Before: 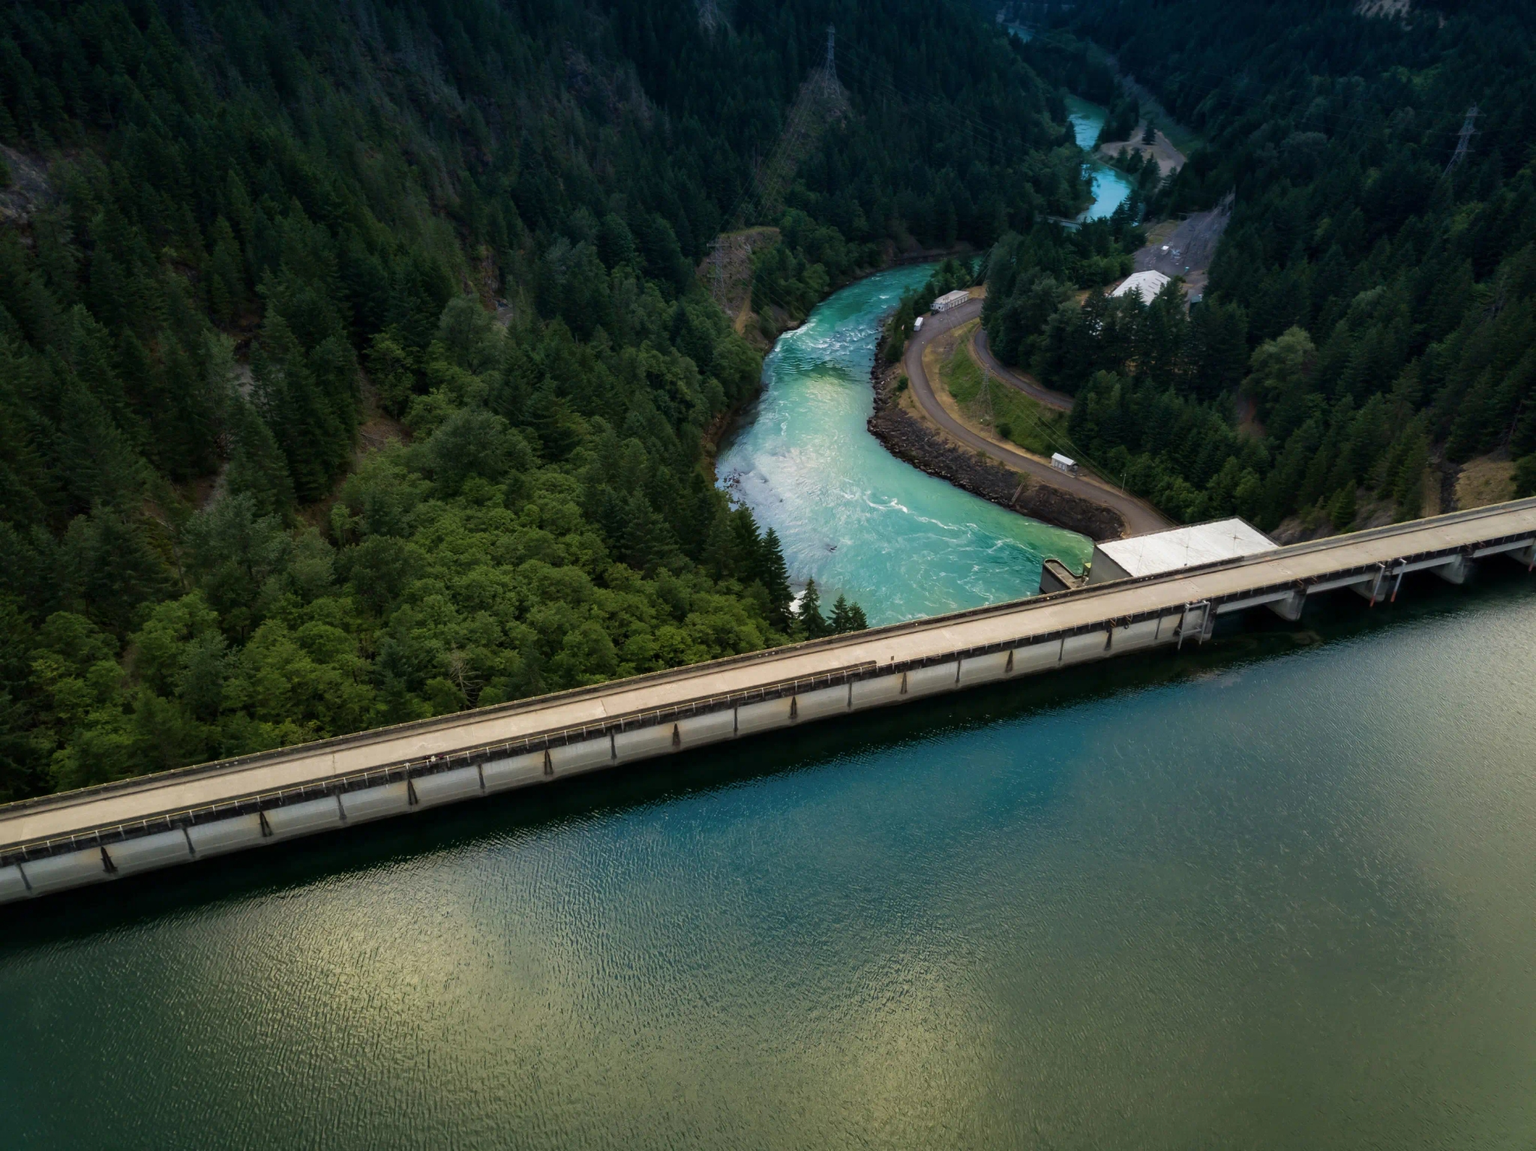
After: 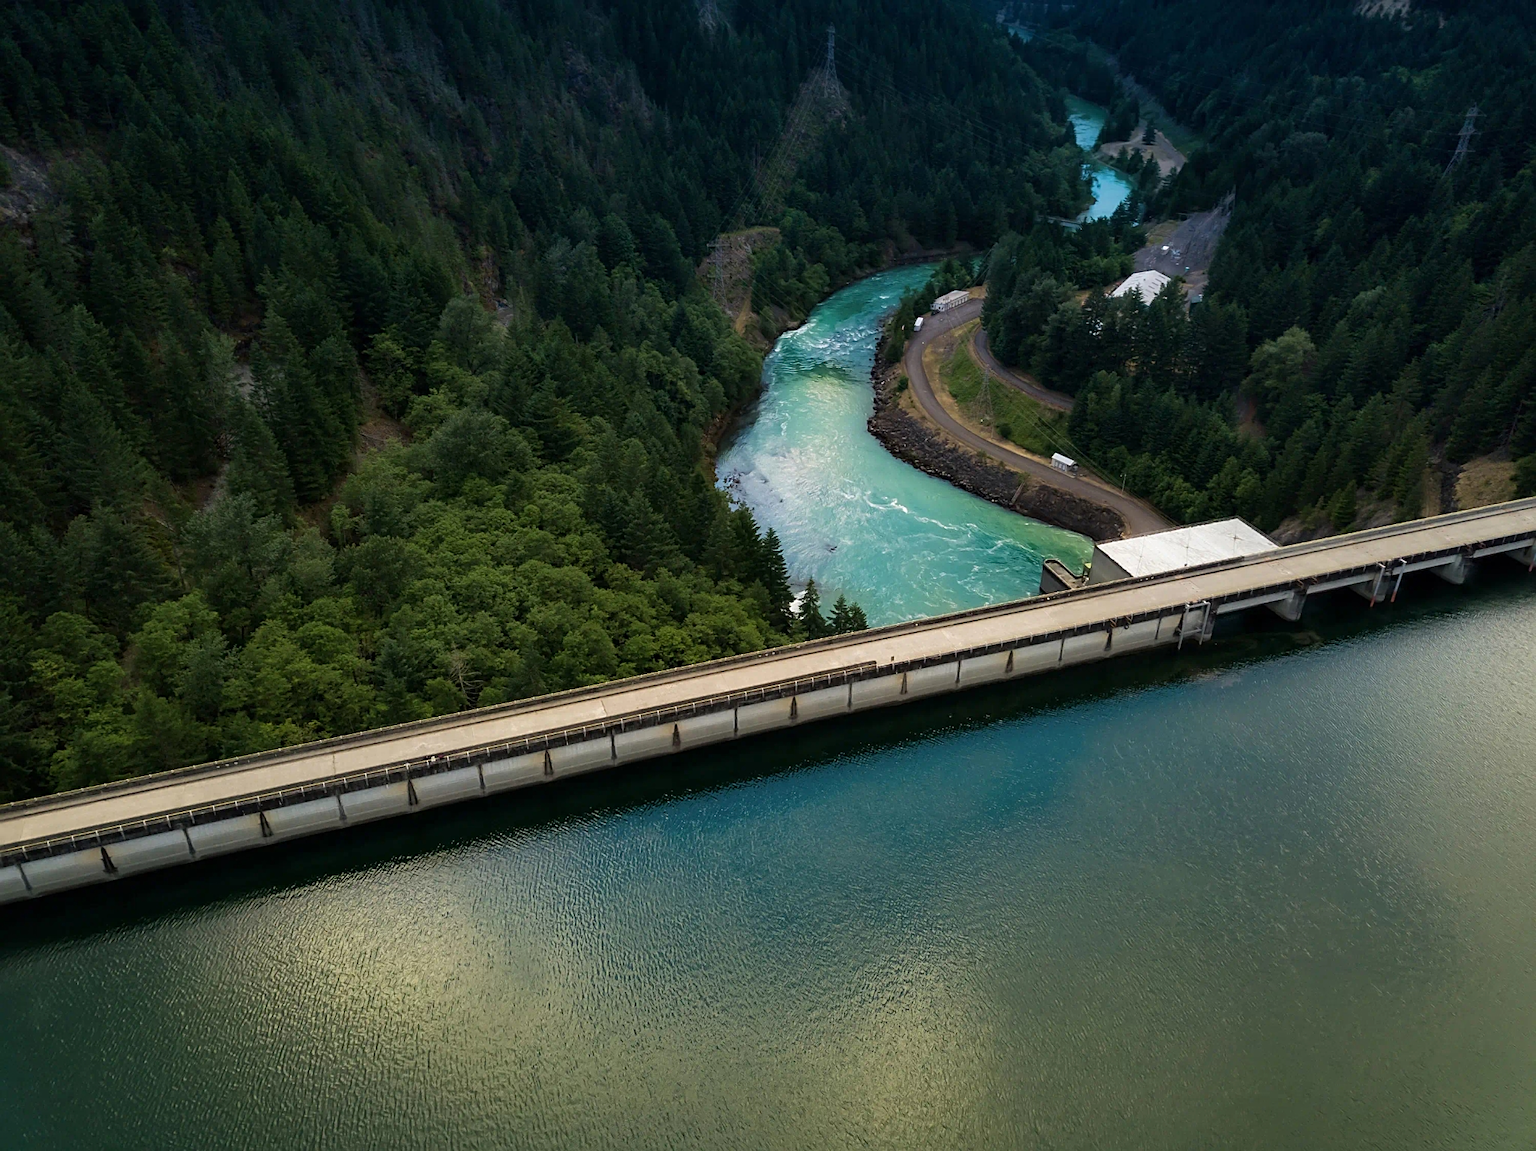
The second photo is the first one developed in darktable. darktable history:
sharpen: on, module defaults
tone equalizer: edges refinement/feathering 500, mask exposure compensation -1.57 EV, preserve details no
levels: black 8.51%, levels [0, 0.492, 0.984]
